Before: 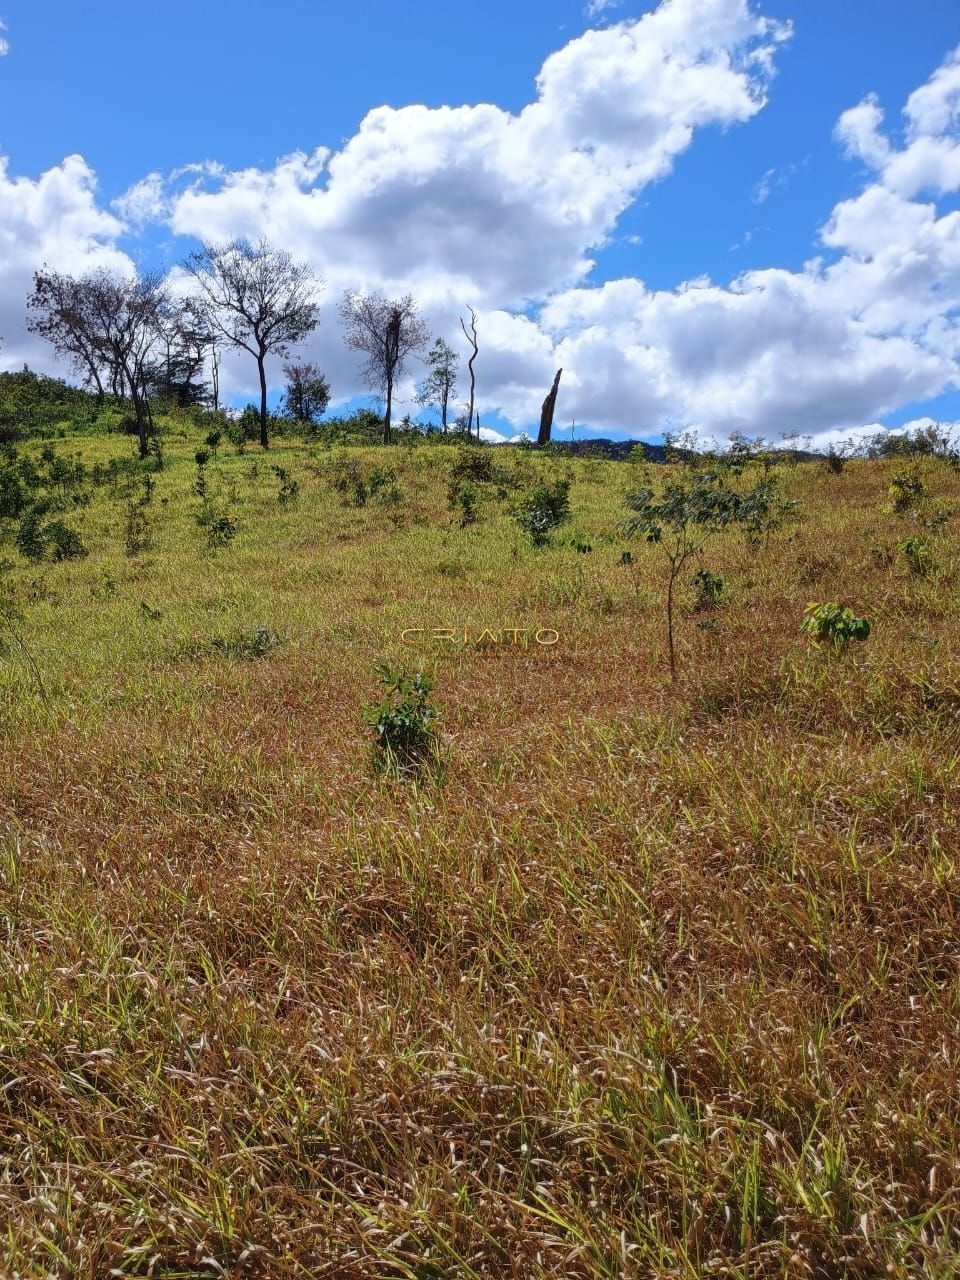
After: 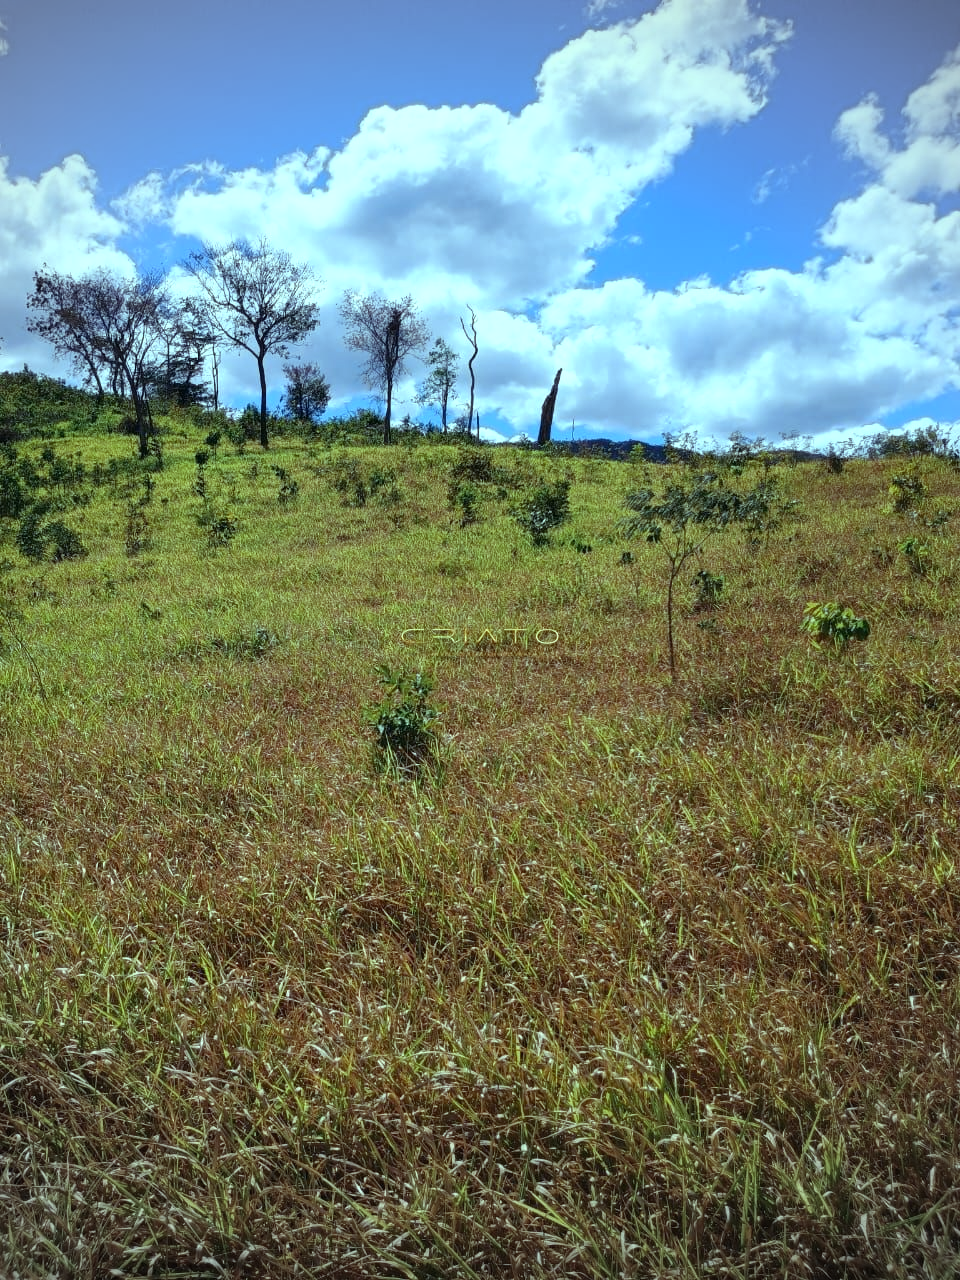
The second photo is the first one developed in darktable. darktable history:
vignetting: width/height ratio 1.094
color balance: mode lift, gamma, gain (sRGB), lift [0.997, 0.979, 1.021, 1.011], gamma [1, 1.084, 0.916, 0.998], gain [1, 0.87, 1.13, 1.101], contrast 4.55%, contrast fulcrum 38.24%, output saturation 104.09%
